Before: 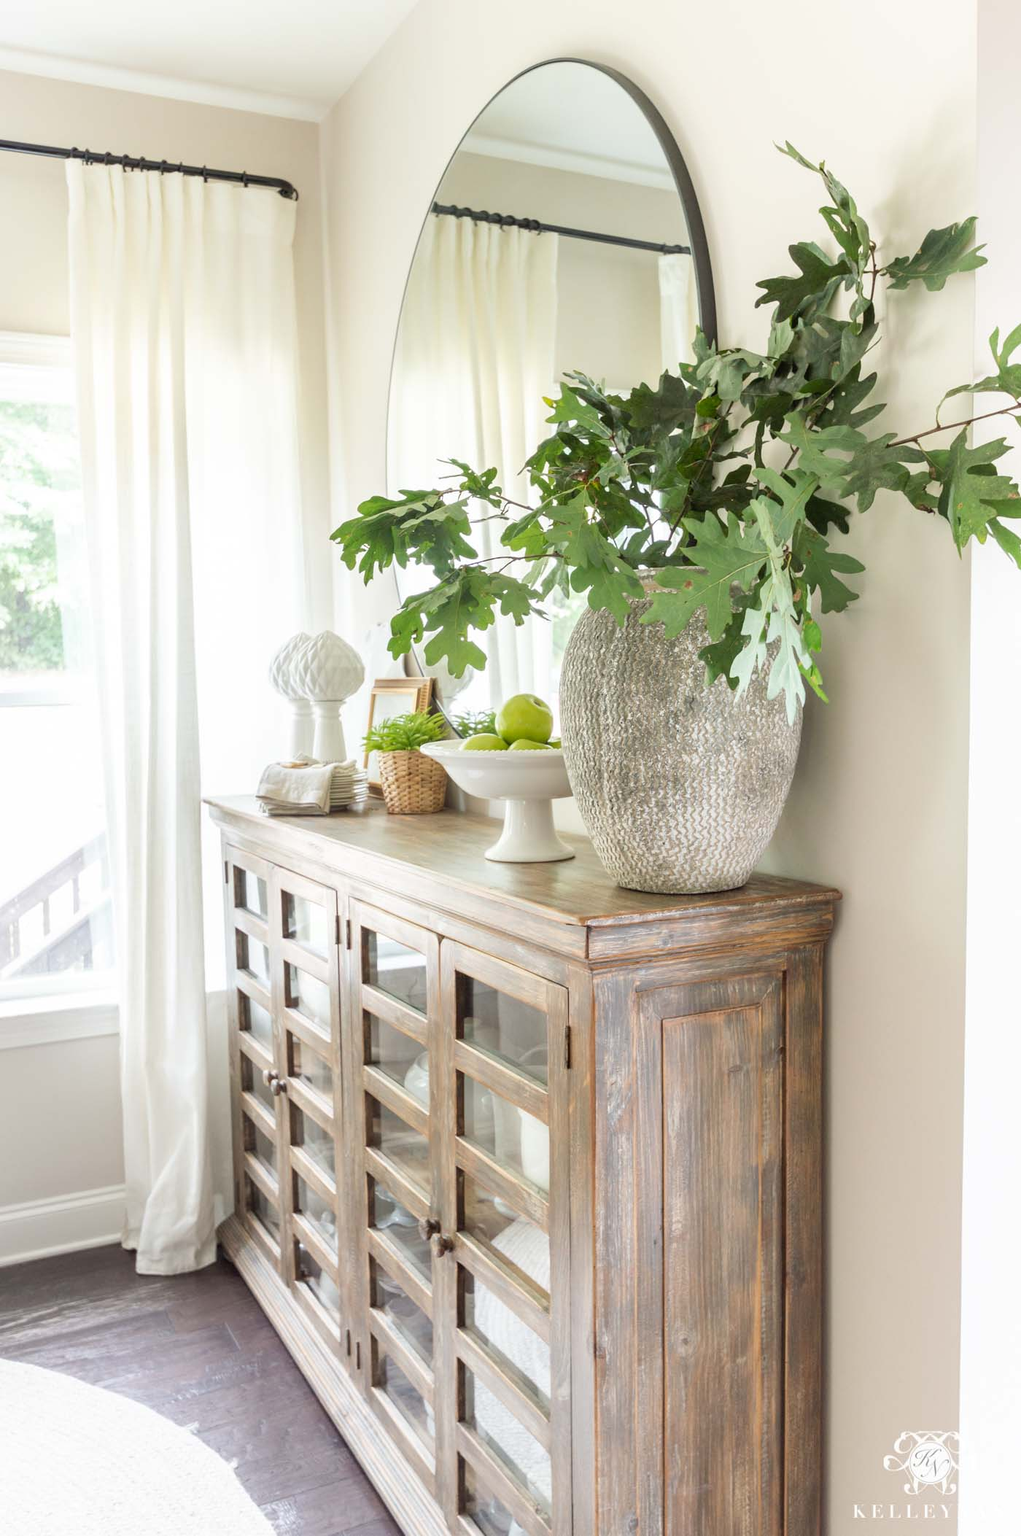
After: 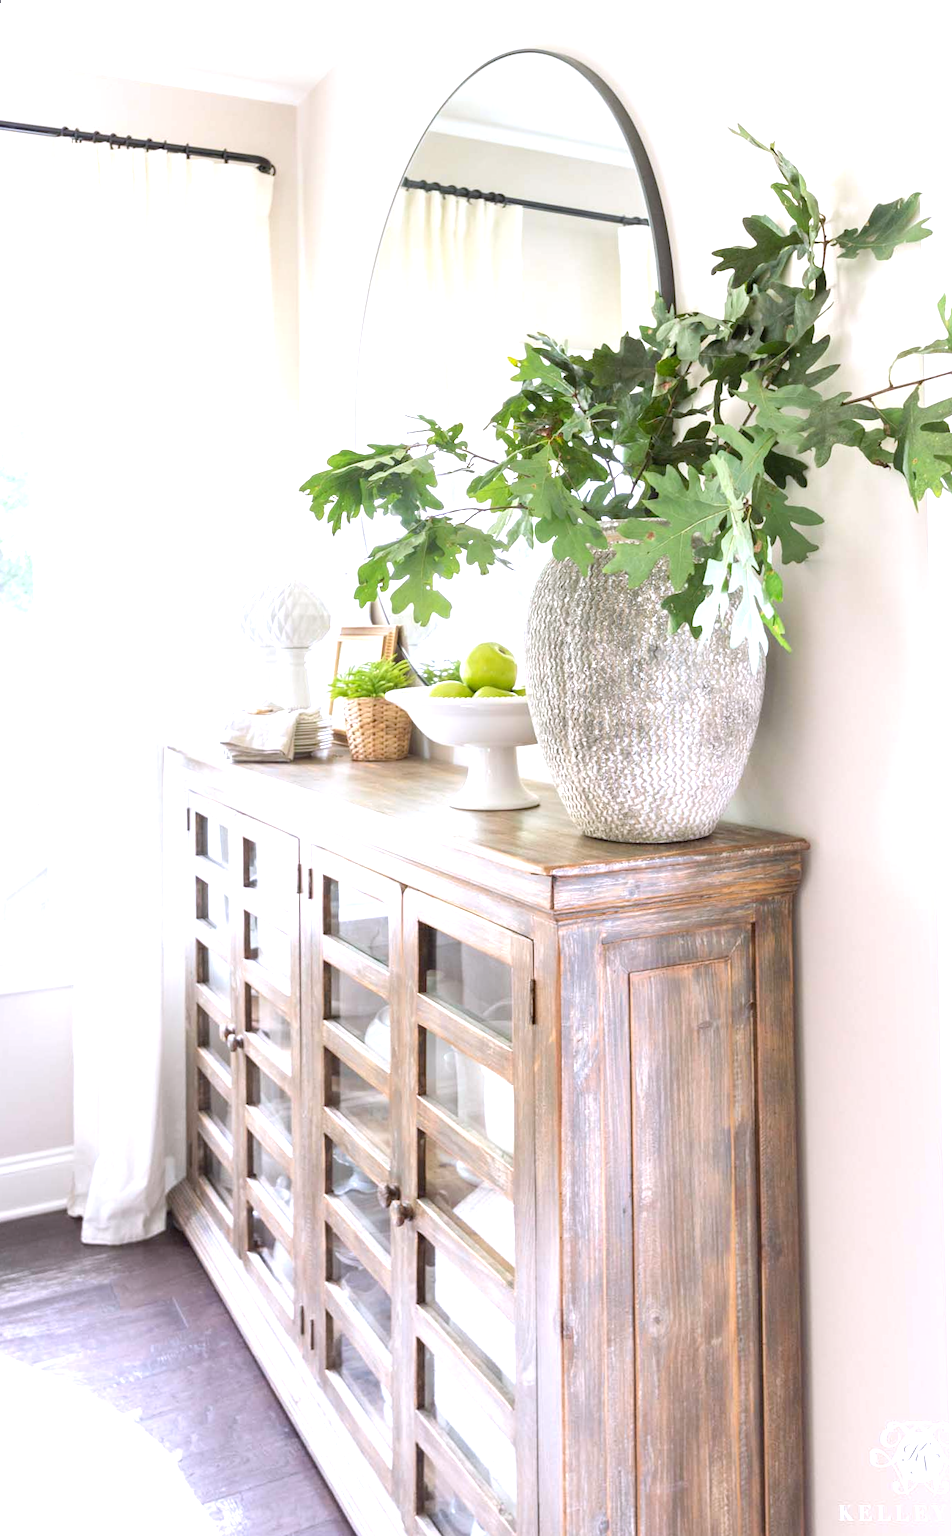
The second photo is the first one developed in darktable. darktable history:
rotate and perspective: rotation 0.215°, lens shift (vertical) -0.139, crop left 0.069, crop right 0.939, crop top 0.002, crop bottom 0.996
exposure: exposure 0.64 EV, compensate highlight preservation false
white balance: red 1.004, blue 1.096
